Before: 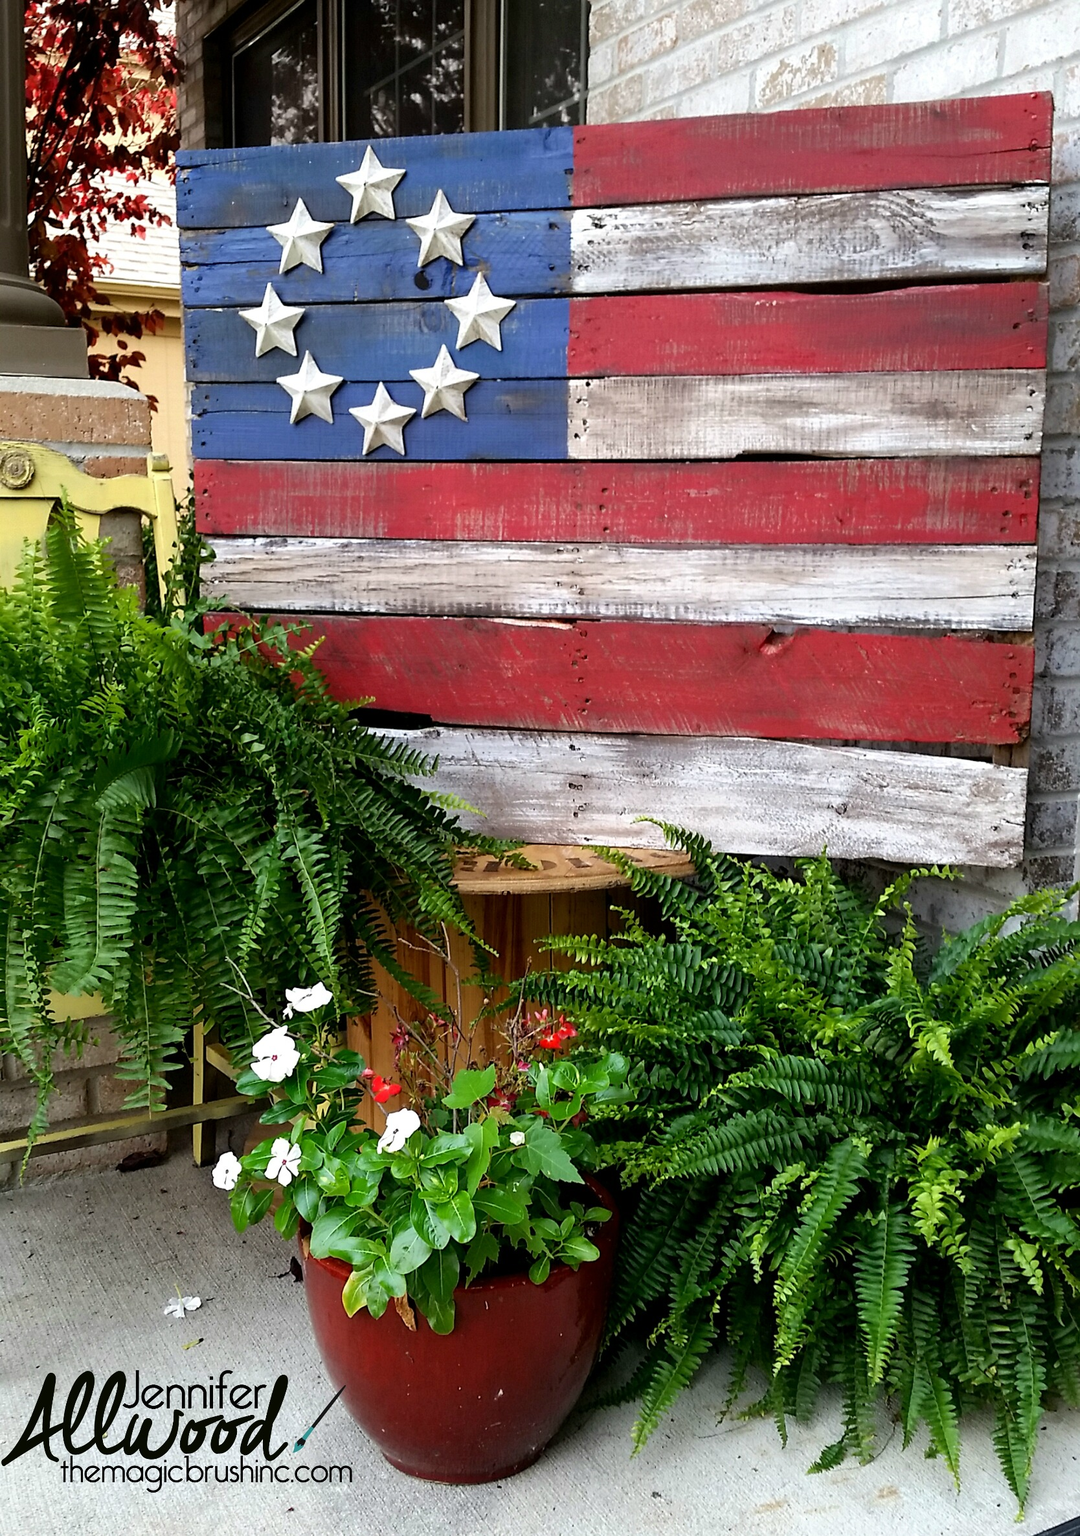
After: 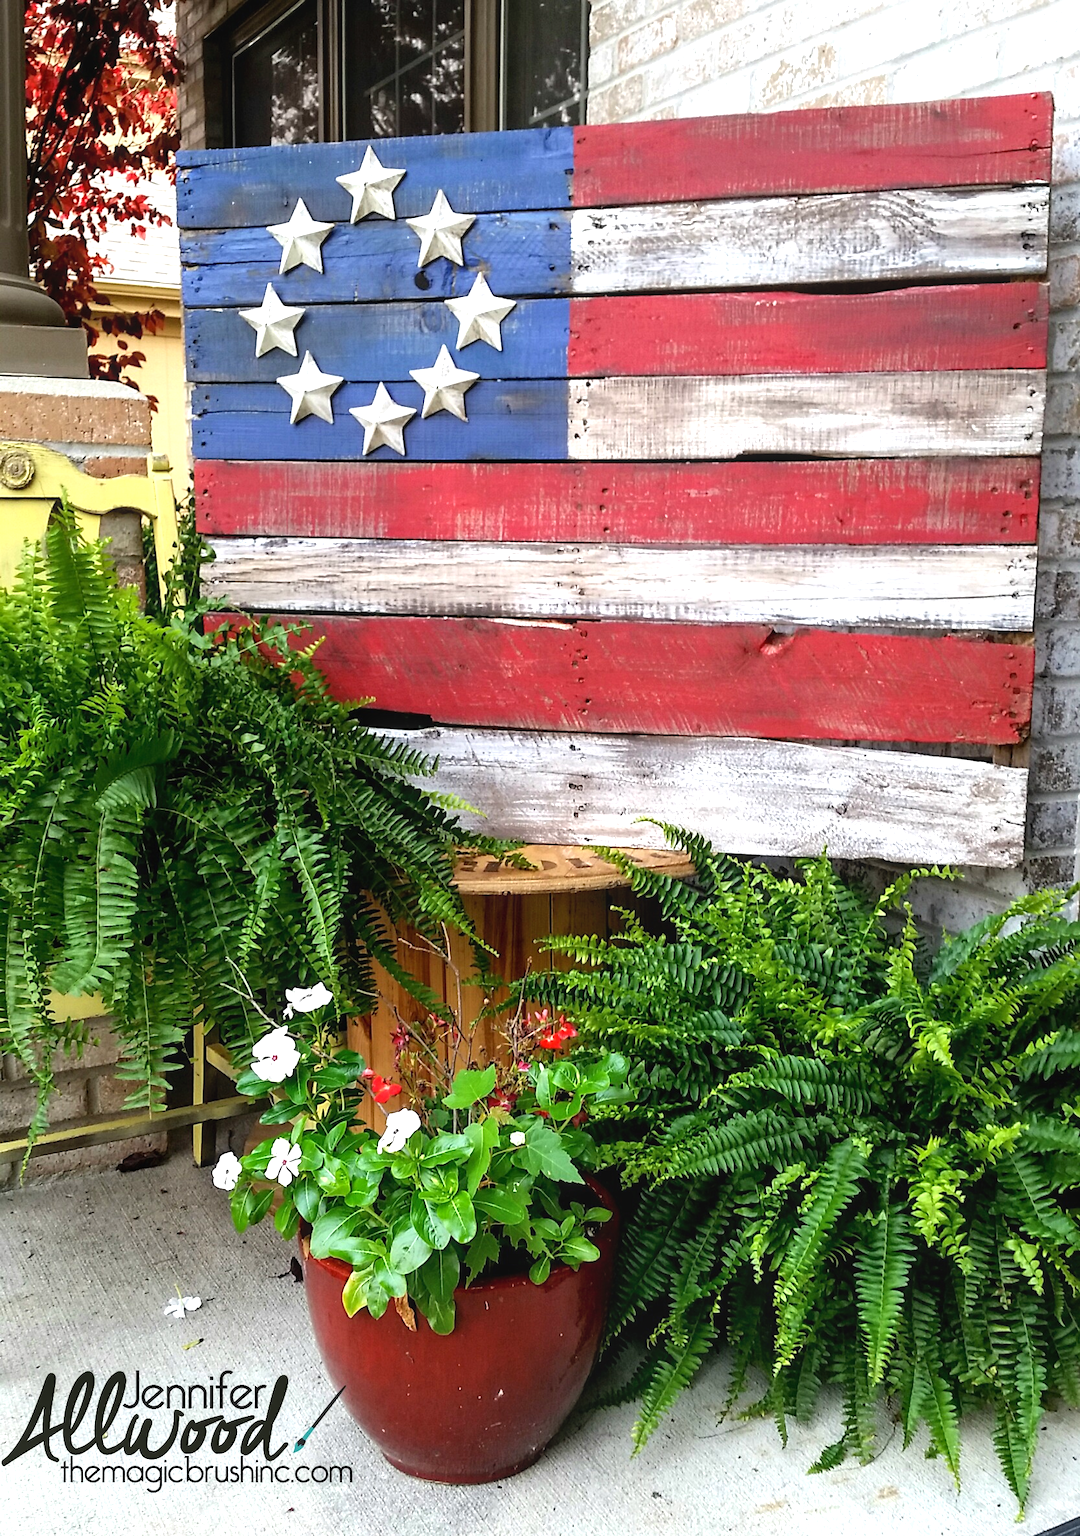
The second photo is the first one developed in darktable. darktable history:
exposure: black level correction 0, exposure 0.6 EV, compensate exposure bias true, compensate highlight preservation false
local contrast: detail 110%
